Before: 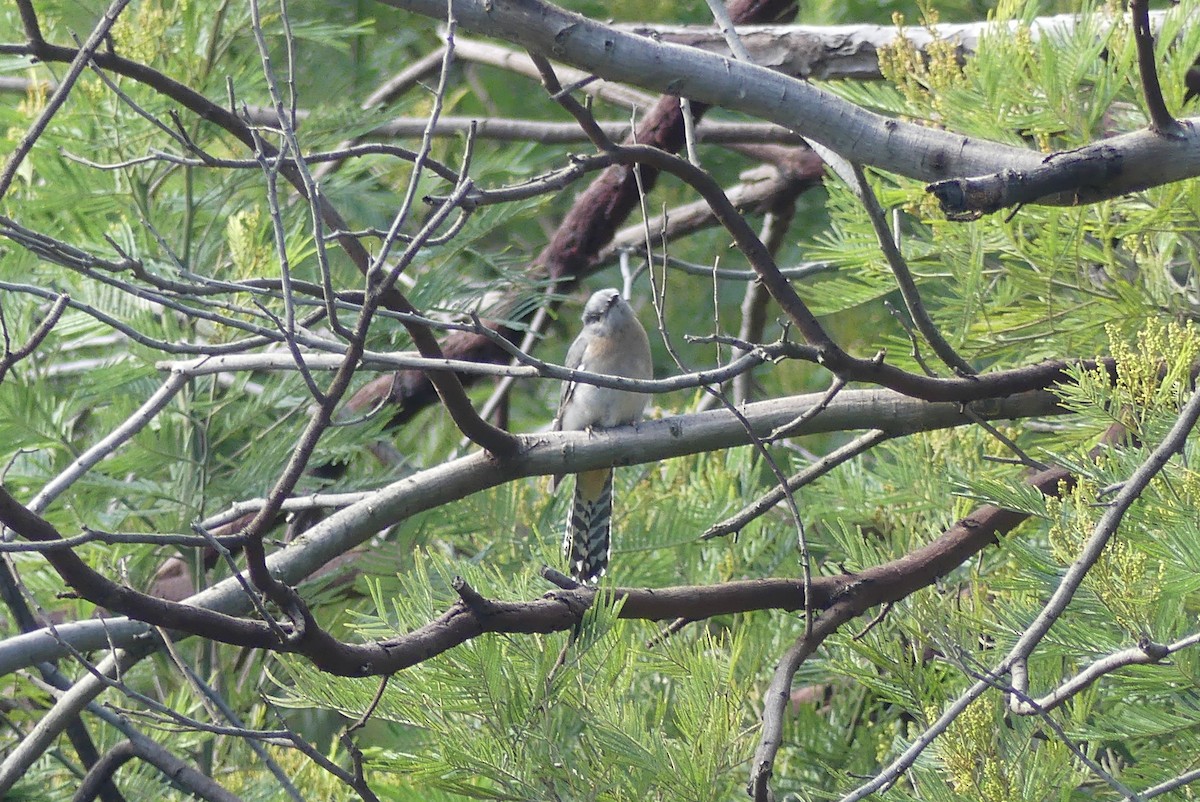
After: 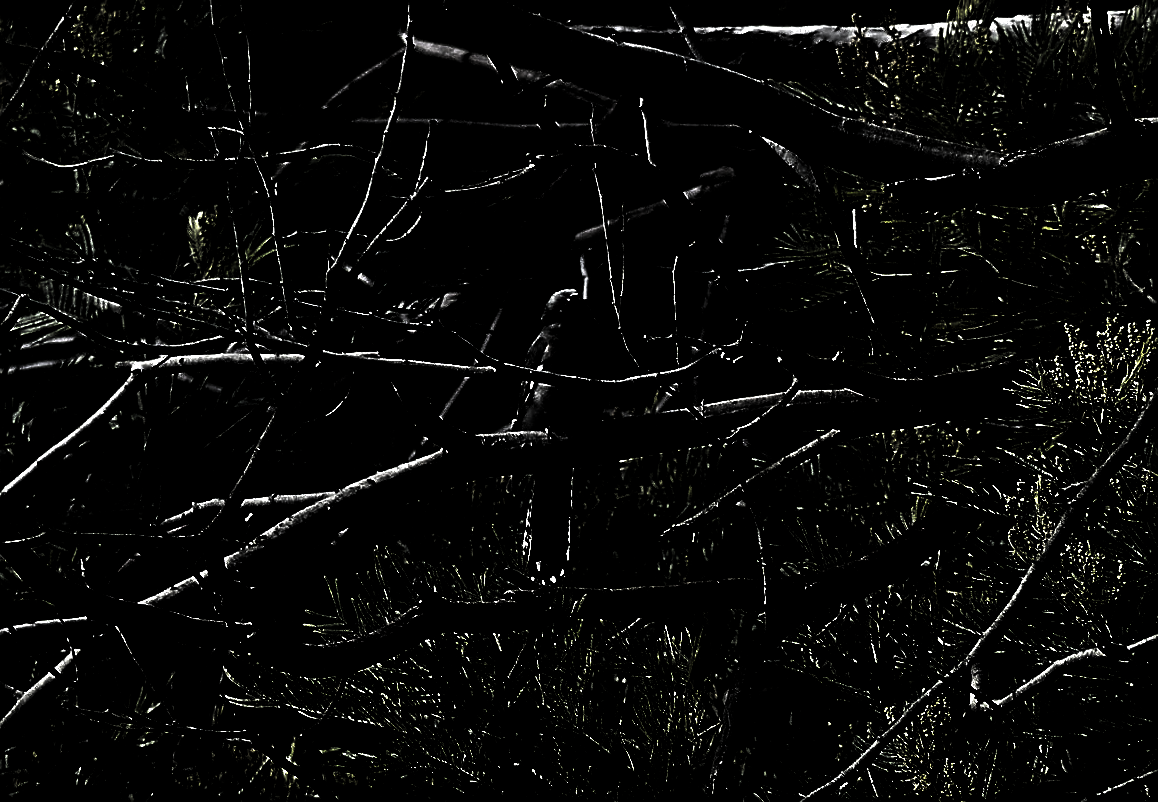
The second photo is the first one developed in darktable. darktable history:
levels: levels [0.721, 0.937, 0.997]
exposure: black level correction 0.056, compensate exposure bias true, compensate highlight preservation false
crop and rotate: left 3.488%
contrast brightness saturation: contrast 0.099, brightness 0.023, saturation 0.024
sharpen: on, module defaults
